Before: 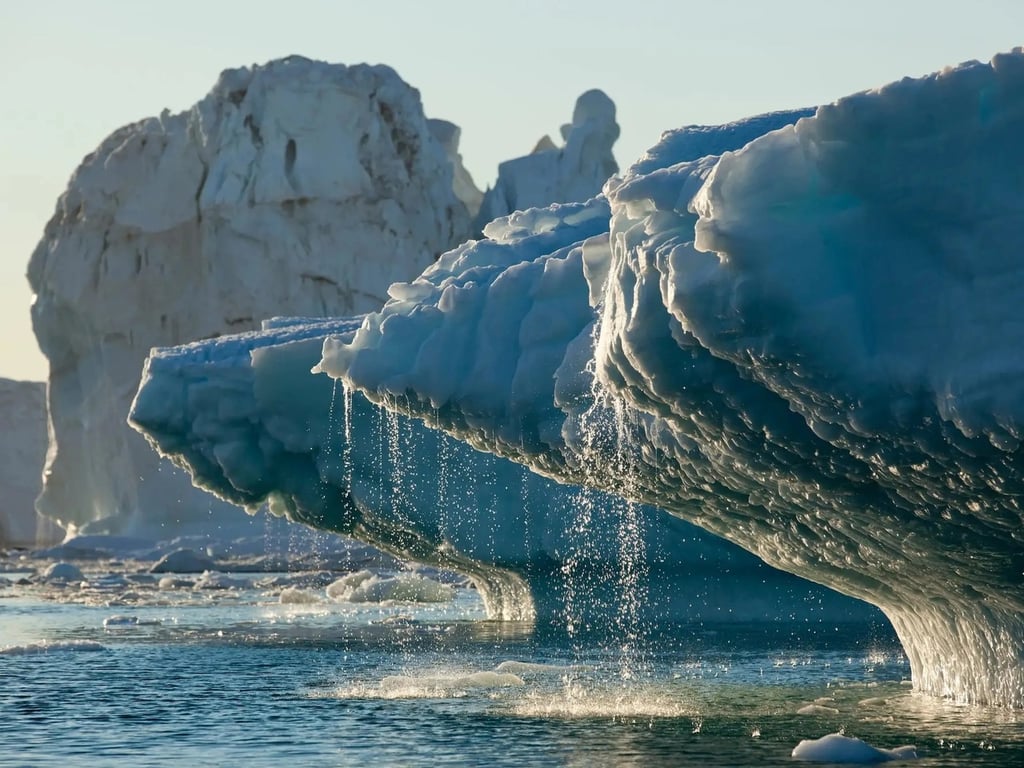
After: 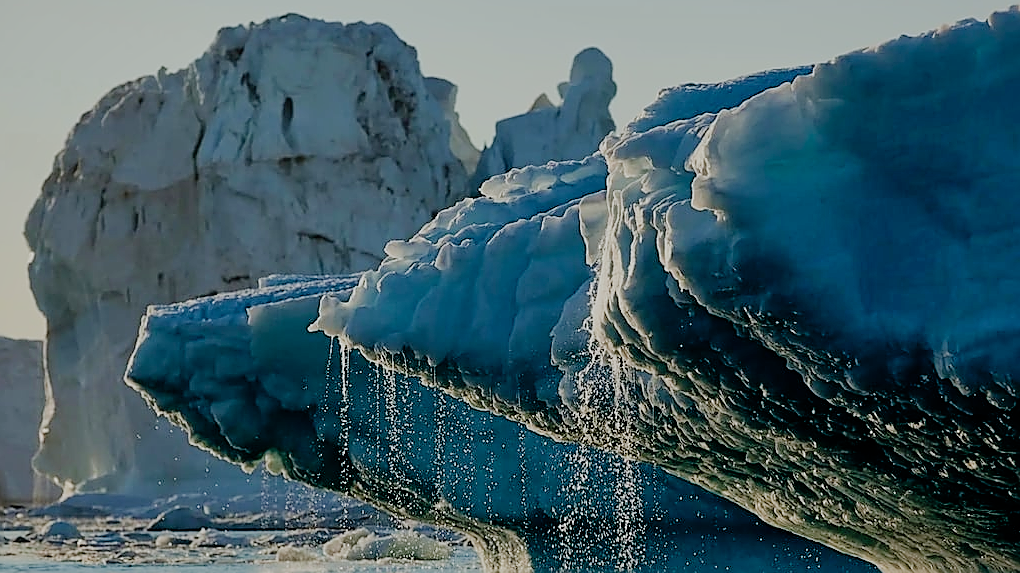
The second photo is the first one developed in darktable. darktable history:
velvia: on, module defaults
filmic rgb: middle gray luminance 30%, black relative exposure -9 EV, white relative exposure 7 EV, threshold 6 EV, target black luminance 0%, hardness 2.94, latitude 2.04%, contrast 0.963, highlights saturation mix 5%, shadows ↔ highlights balance 12.16%, add noise in highlights 0, preserve chrominance no, color science v3 (2019), use custom middle-gray values true, iterations of high-quality reconstruction 0, contrast in highlights soft, enable highlight reconstruction true
crop: left 0.387%, top 5.469%, bottom 19.809%
sharpen: radius 1.4, amount 1.25, threshold 0.7
shadows and highlights: on, module defaults
tone equalizer: -8 EV -0.75 EV, -7 EV -0.7 EV, -6 EV -0.6 EV, -5 EV -0.4 EV, -3 EV 0.4 EV, -2 EV 0.6 EV, -1 EV 0.7 EV, +0 EV 0.75 EV, edges refinement/feathering 500, mask exposure compensation -1.57 EV, preserve details no
